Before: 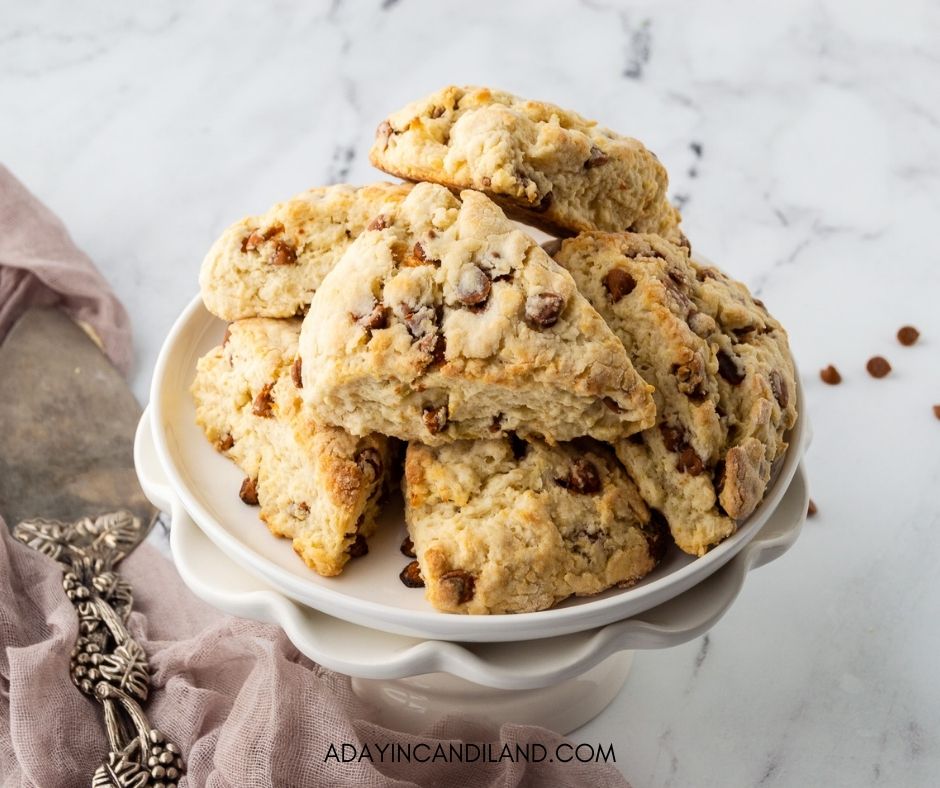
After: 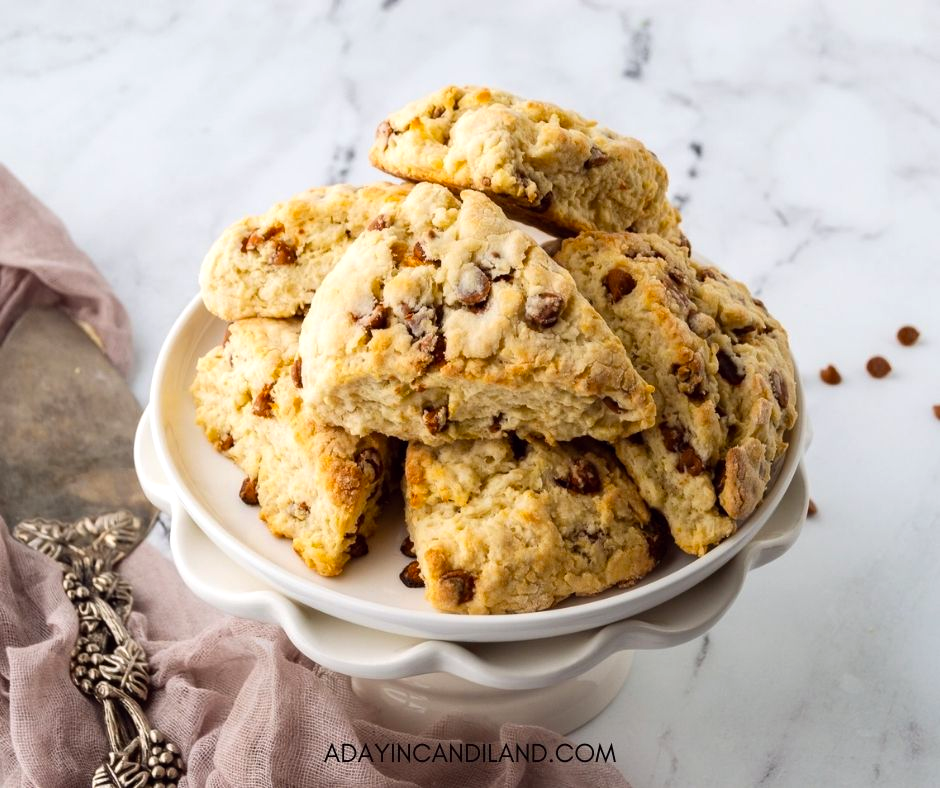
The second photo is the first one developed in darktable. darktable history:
color balance: lift [1, 1, 0.999, 1.001], gamma [1, 1.003, 1.005, 0.995], gain [1, 0.992, 0.988, 1.012], contrast 5%, output saturation 110%
